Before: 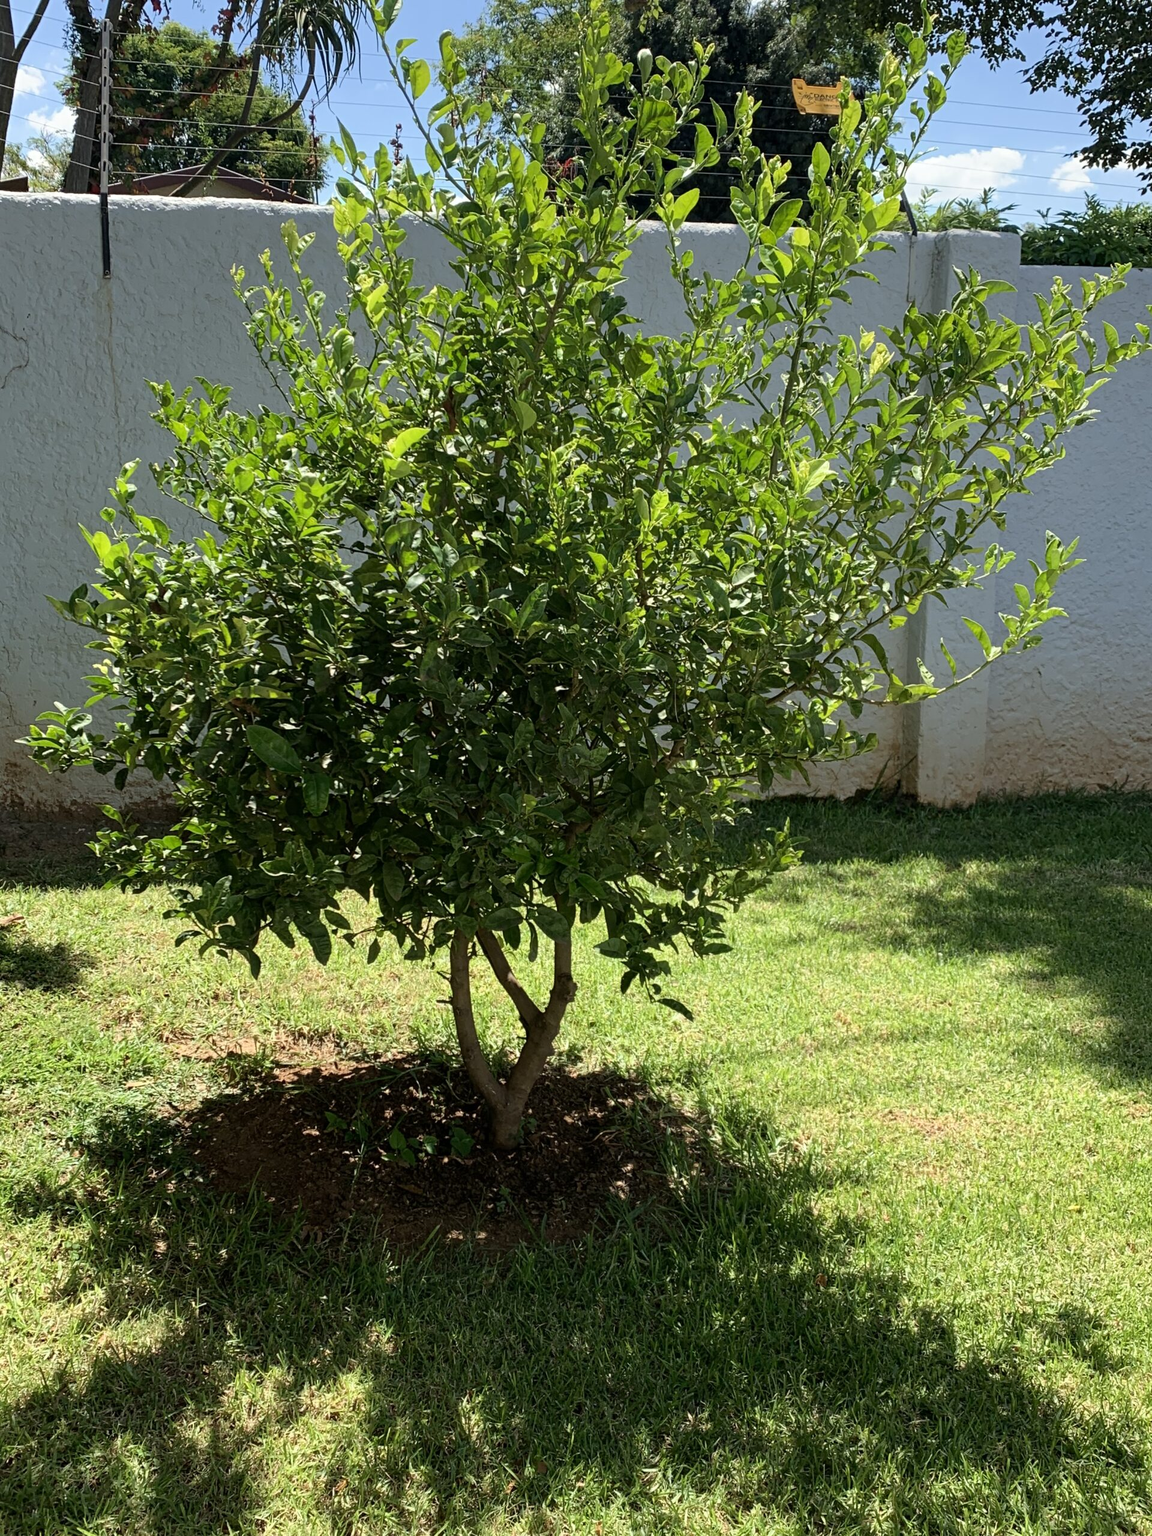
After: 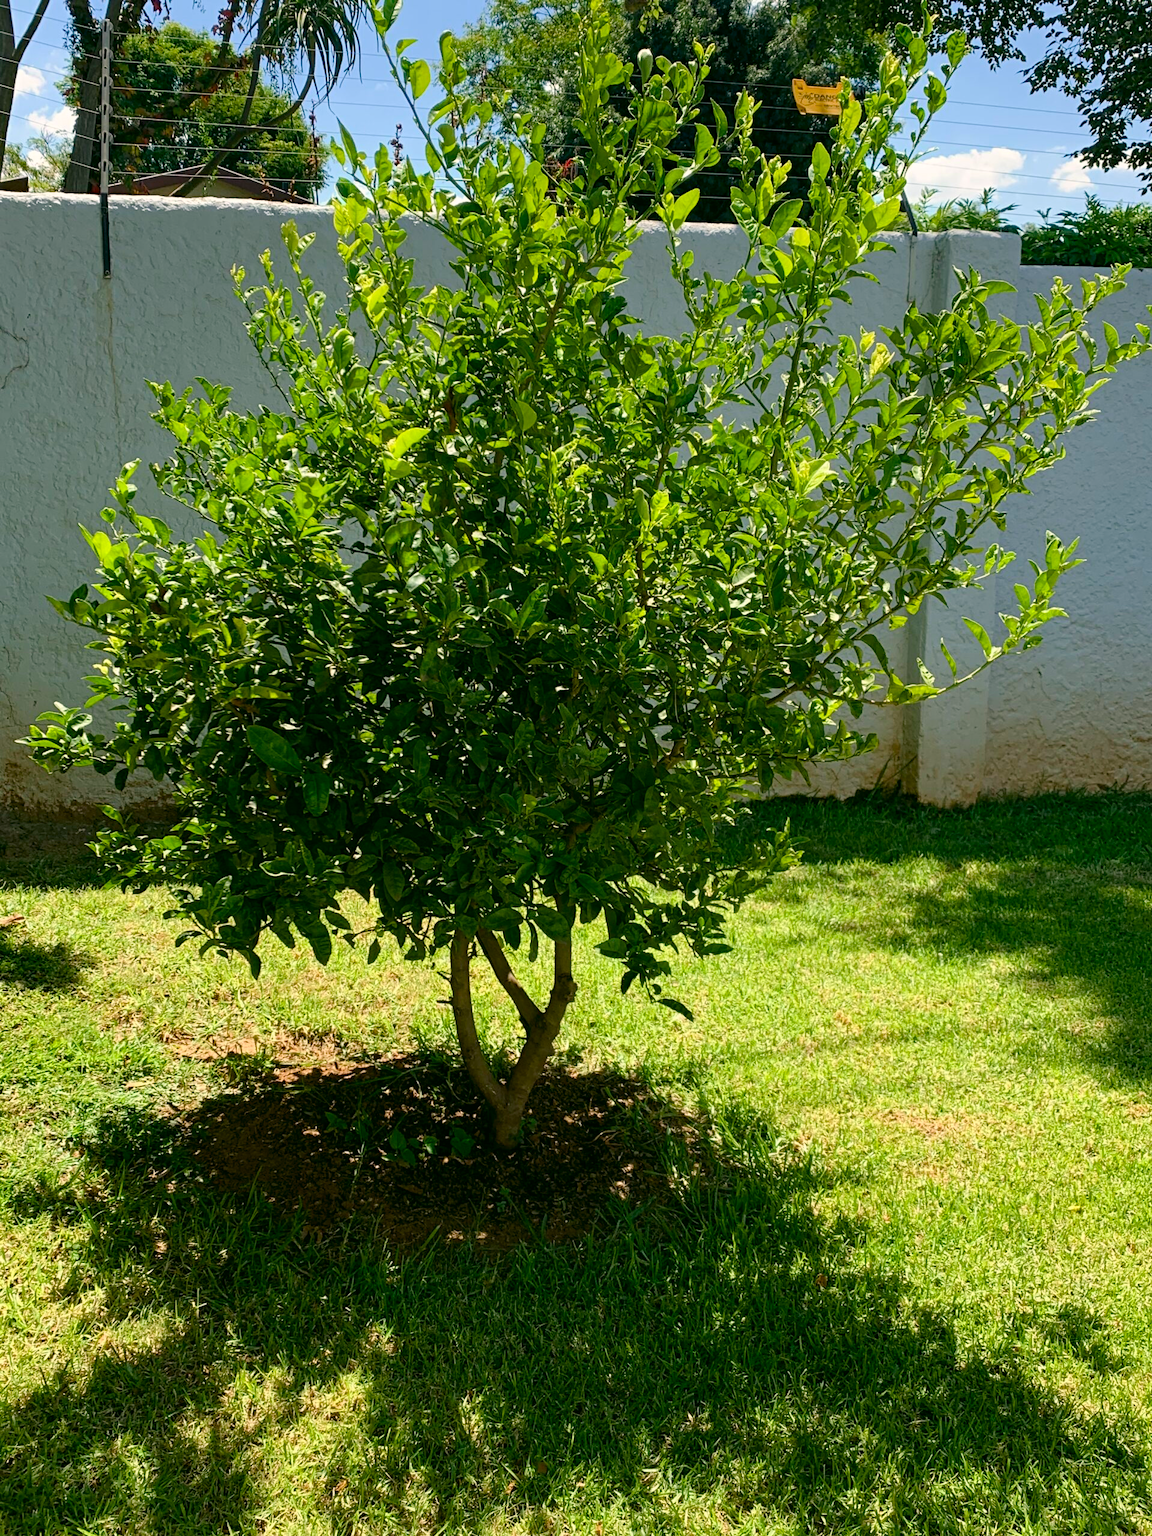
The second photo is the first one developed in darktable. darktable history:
color correction: highlights a* 3.98, highlights b* 4.93, shadows a* -7.57, shadows b* 4.65
exposure: compensate highlight preservation false
color balance rgb: perceptual saturation grading › global saturation 20%, perceptual saturation grading › highlights -25.886%, perceptual saturation grading › shadows 25.696%, global vibrance 20%
